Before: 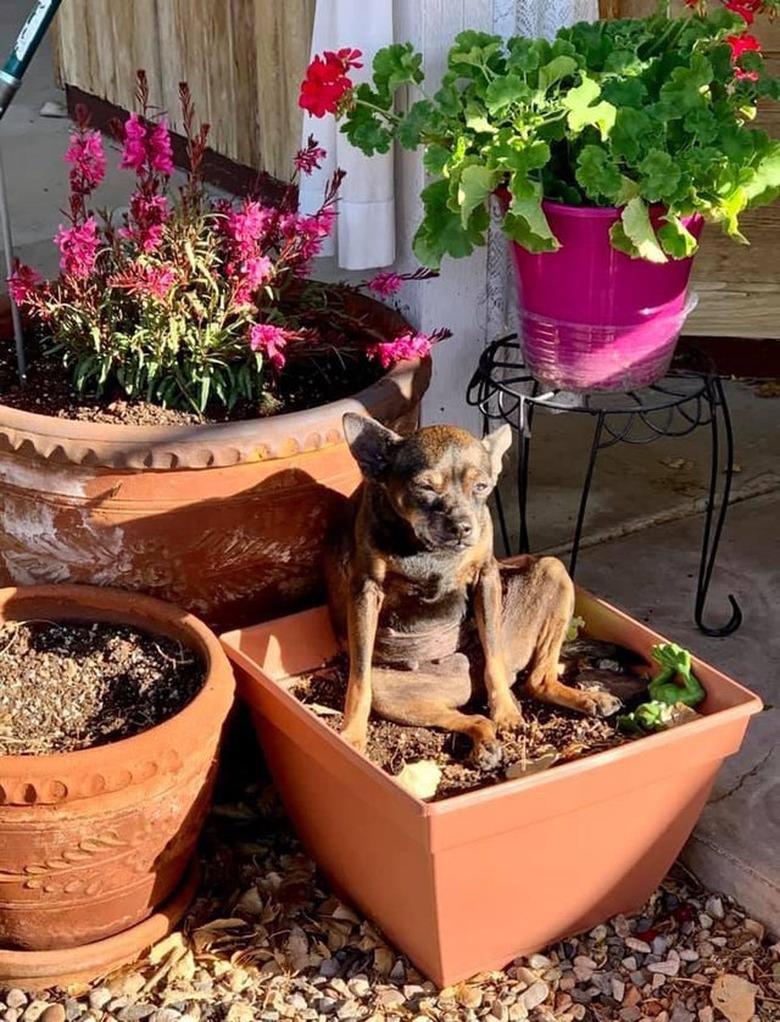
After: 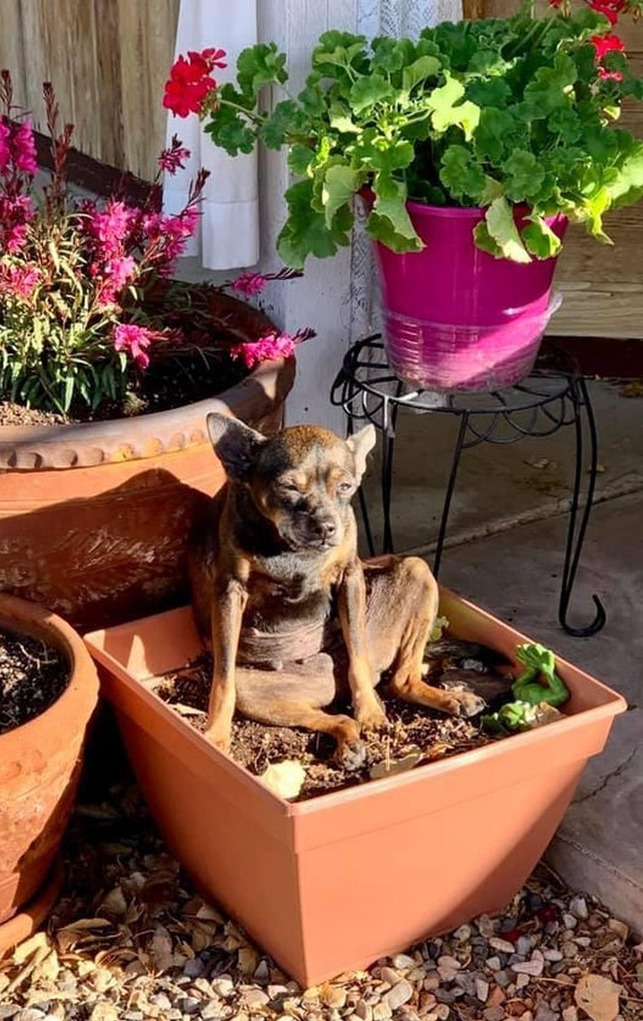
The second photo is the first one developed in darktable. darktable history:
crop: left 17.538%, bottom 0.04%
